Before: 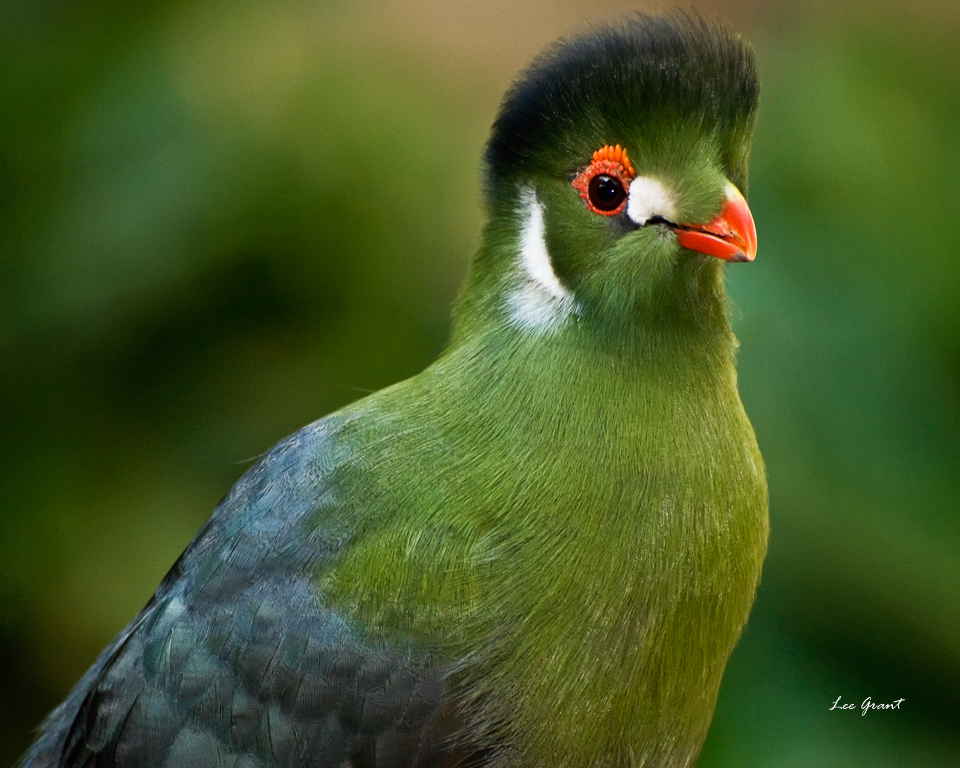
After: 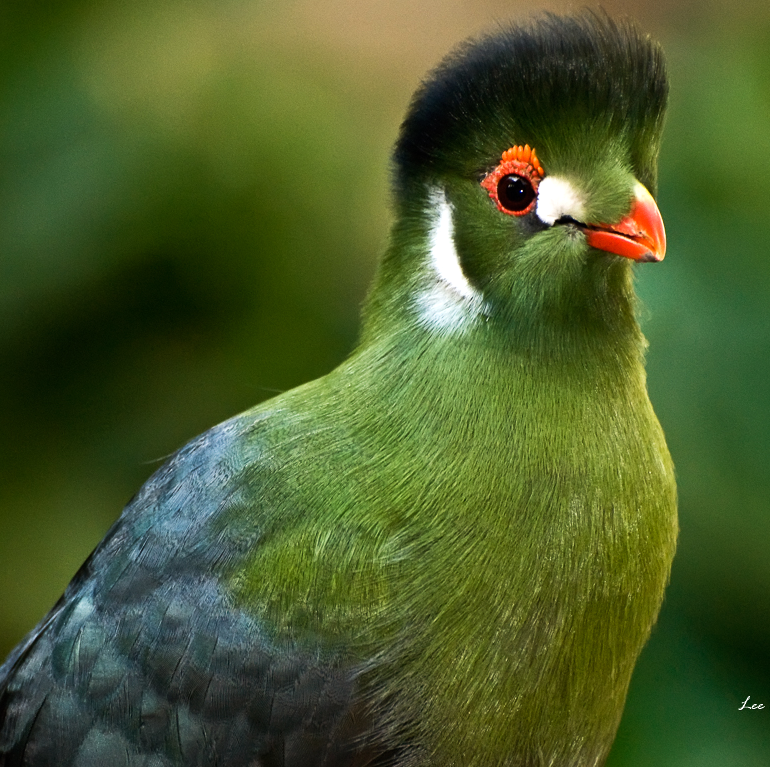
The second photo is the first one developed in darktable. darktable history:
tone equalizer: -8 EV -0.388 EV, -7 EV -0.428 EV, -6 EV -0.307 EV, -5 EV -0.257 EV, -3 EV 0.248 EV, -2 EV 0.359 EV, -1 EV 0.371 EV, +0 EV 0.411 EV, edges refinement/feathering 500, mask exposure compensation -1.57 EV, preserve details no
crop and rotate: left 9.567%, right 10.211%
